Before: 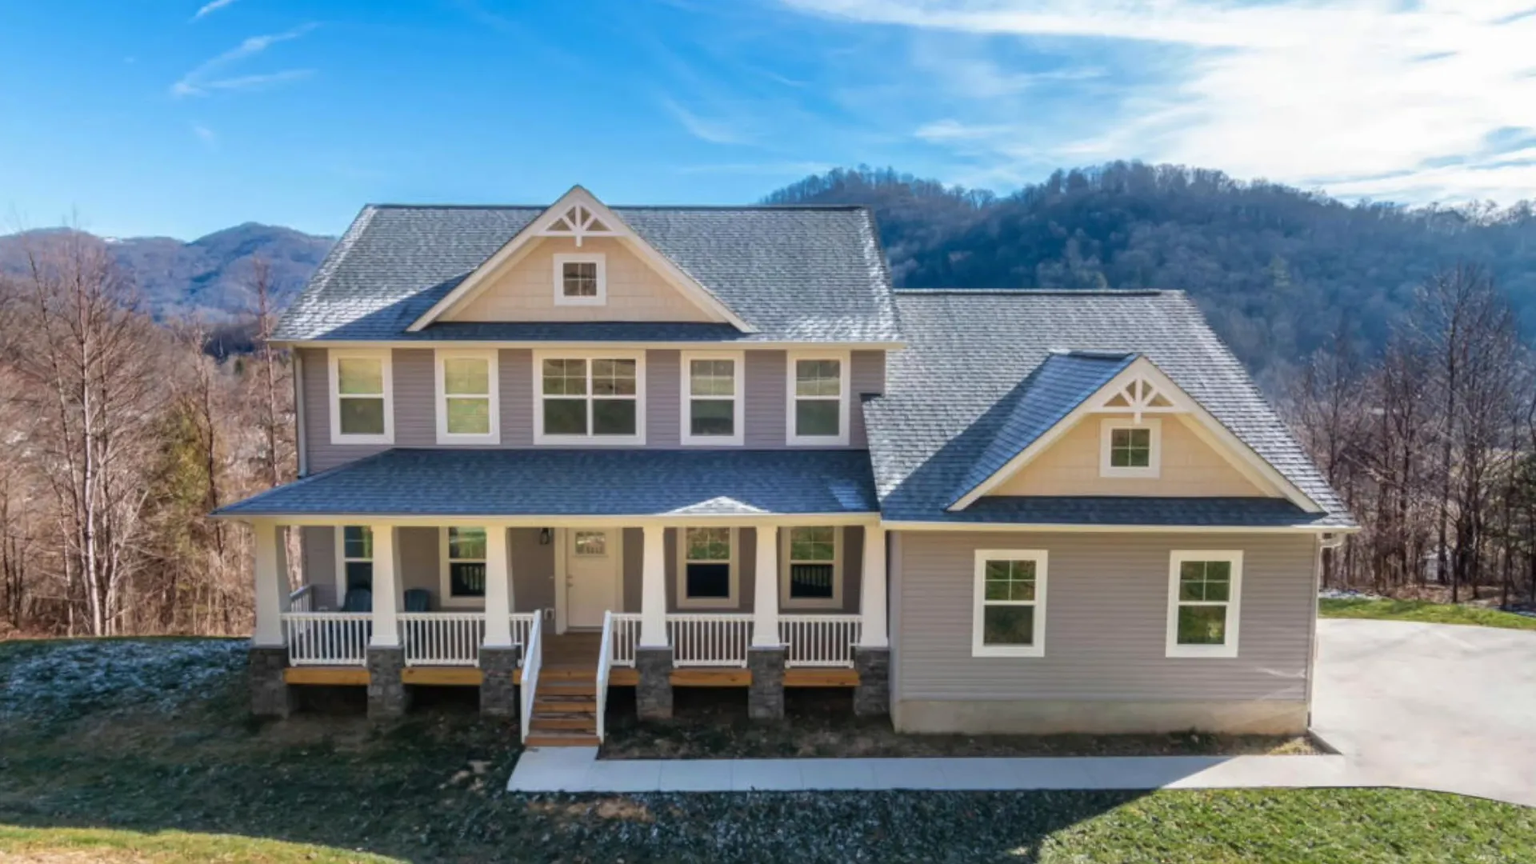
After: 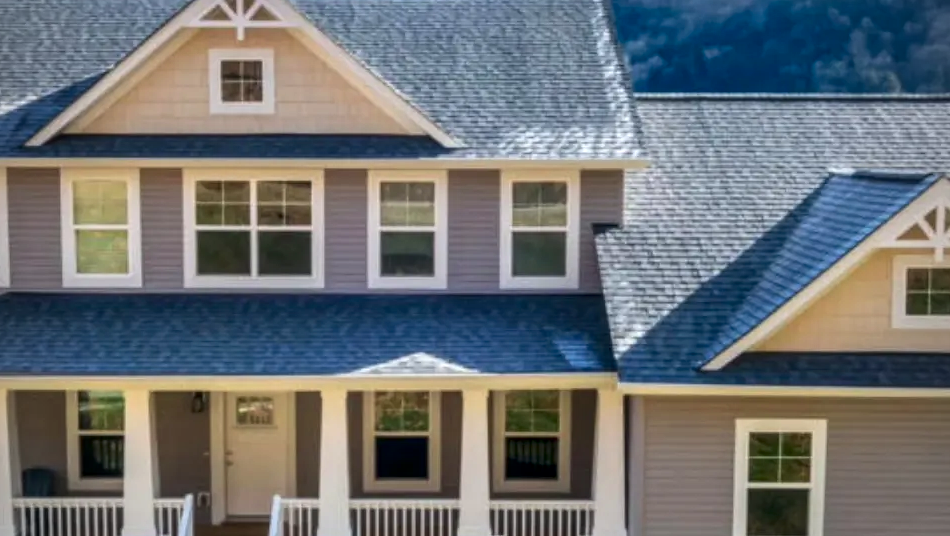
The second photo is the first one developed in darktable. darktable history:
vignetting: fall-off radius 60.79%
crop: left 25.197%, top 24.862%, right 25.293%, bottom 25.493%
local contrast: on, module defaults
contrast brightness saturation: contrast 0.135, brightness -0.049, saturation 0.15
